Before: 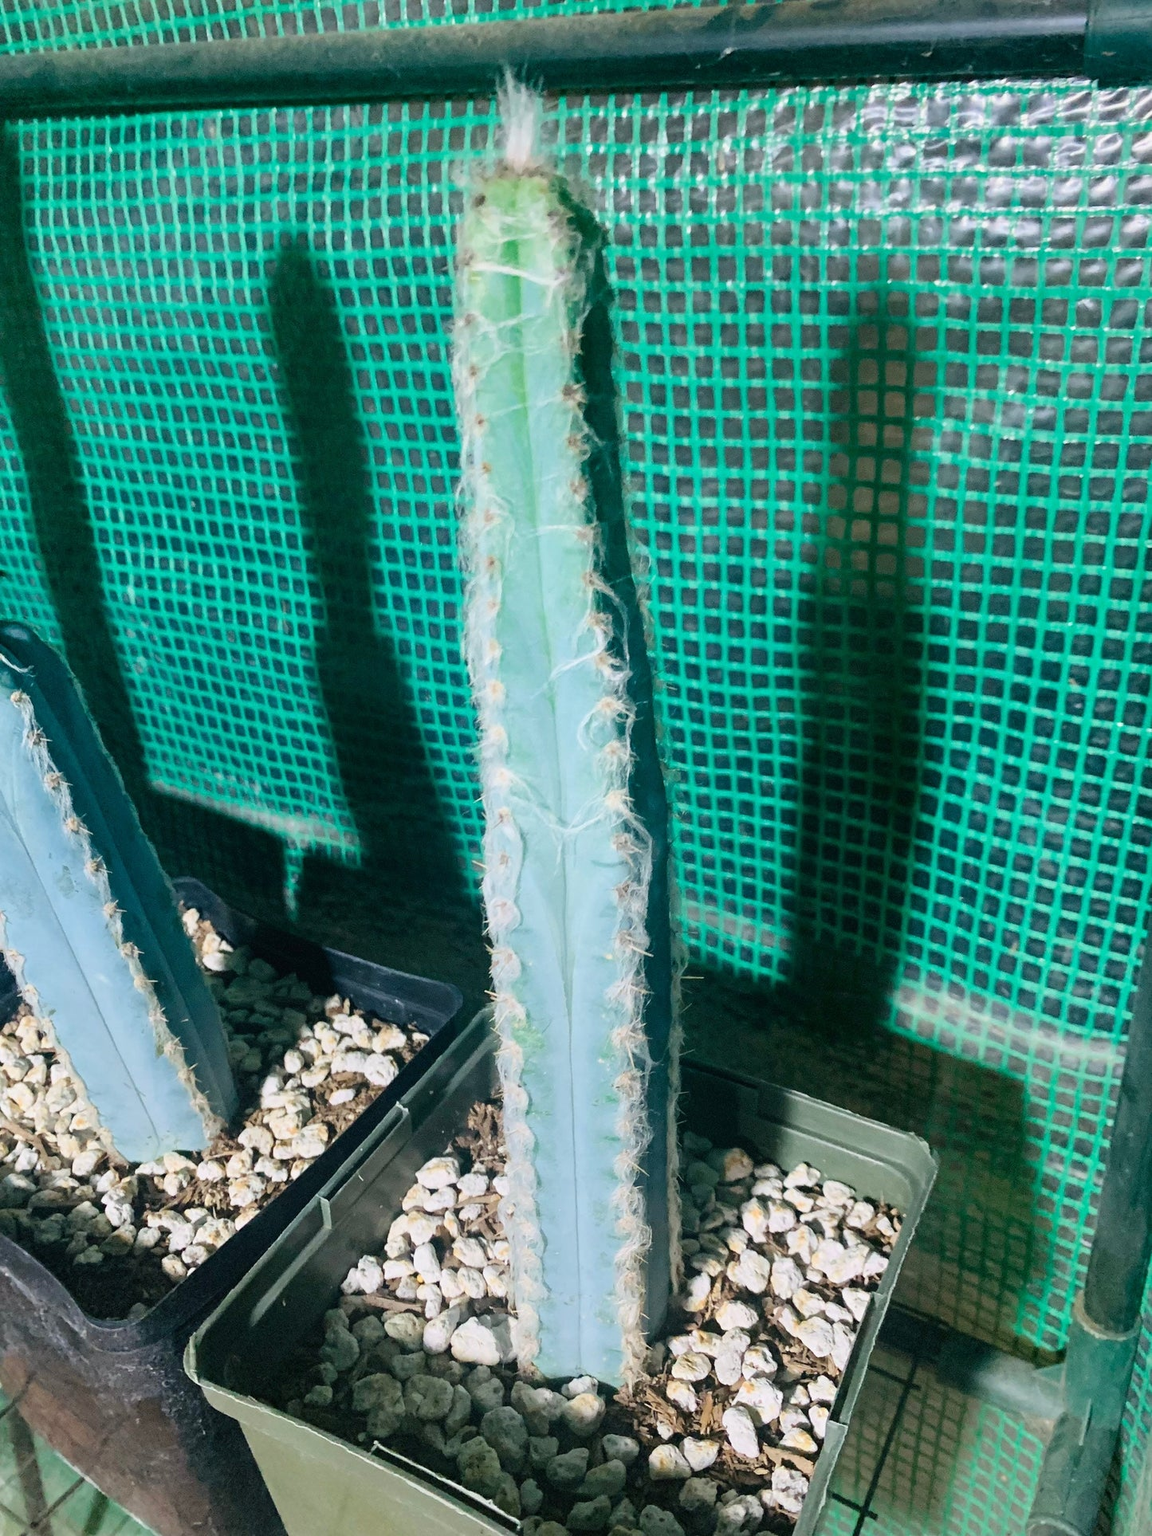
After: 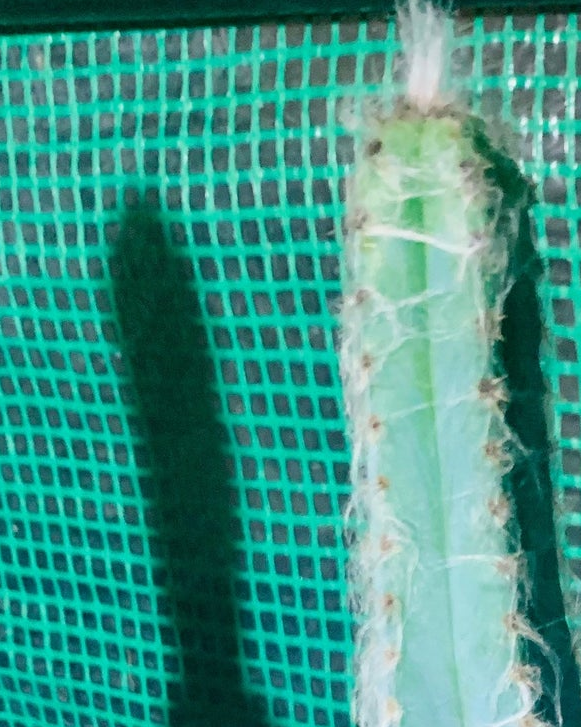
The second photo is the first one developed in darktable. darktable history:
crop: left 15.739%, top 5.436%, right 44.05%, bottom 56.815%
